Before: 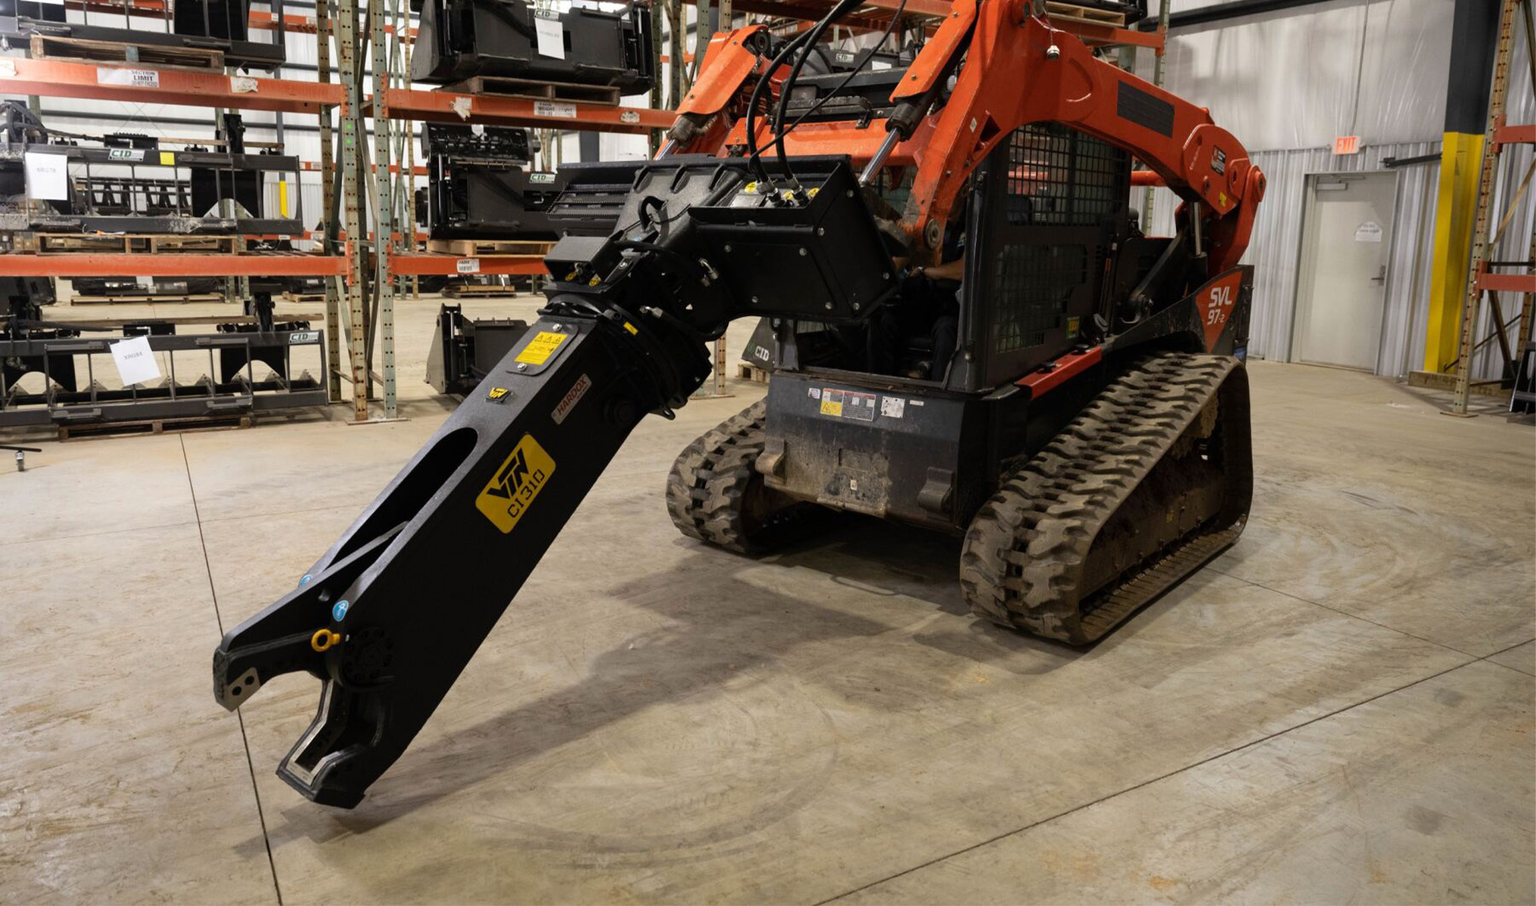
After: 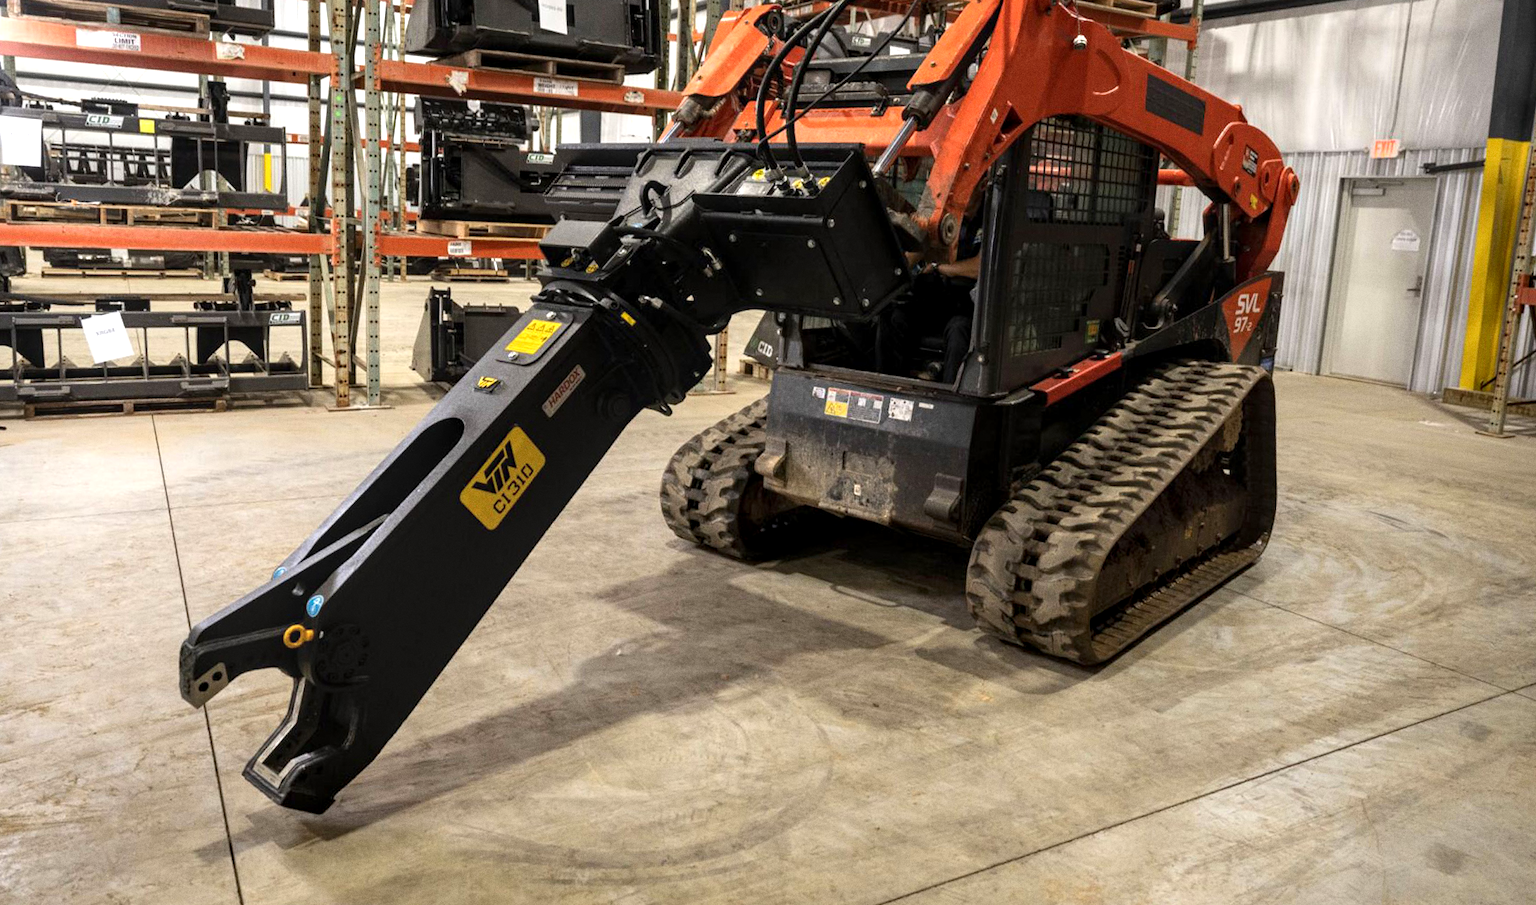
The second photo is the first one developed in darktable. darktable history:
local contrast: detail 130%
exposure: exposure 0.507 EV, compensate highlight preservation false
crop and rotate: angle -1.69°
grain: coarseness 0.09 ISO
